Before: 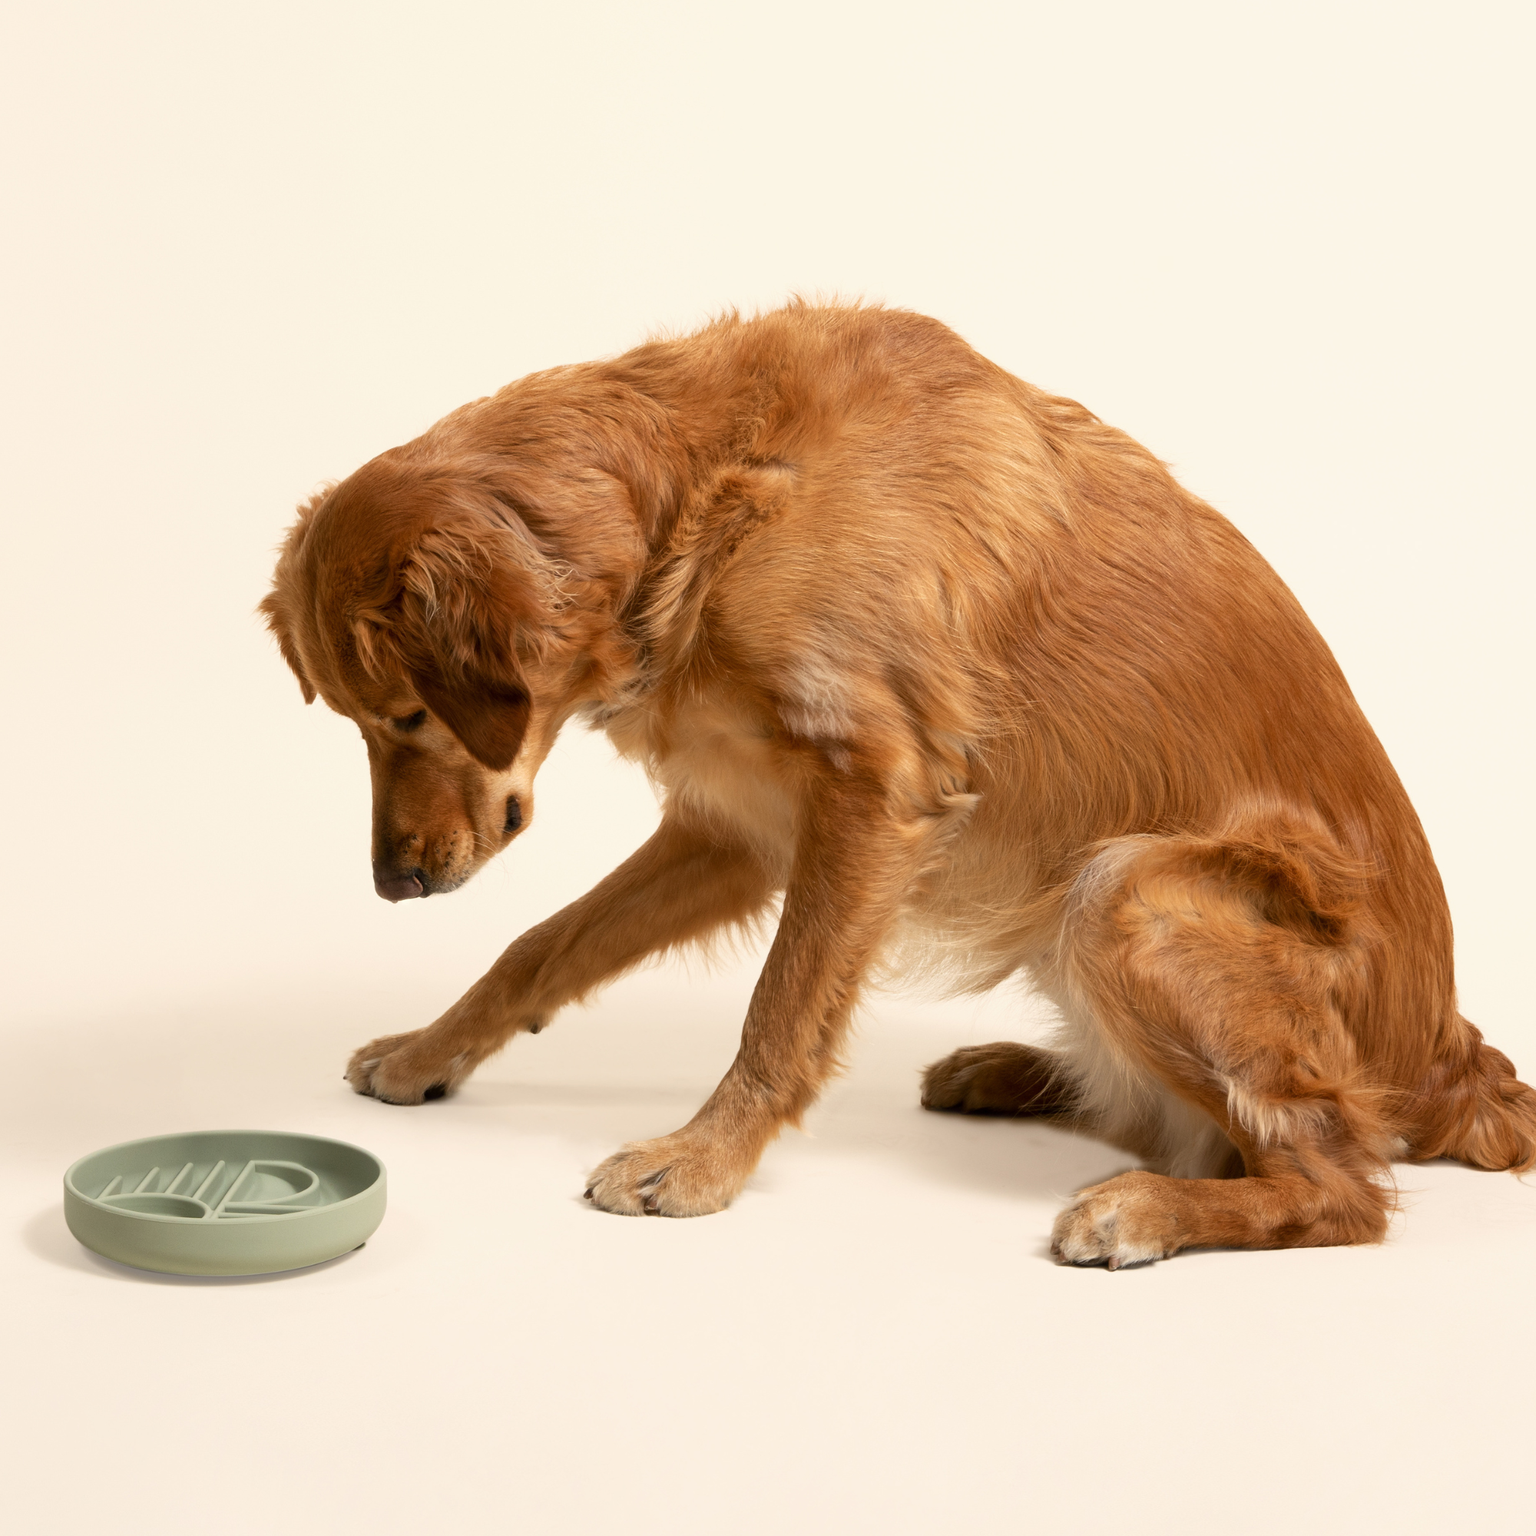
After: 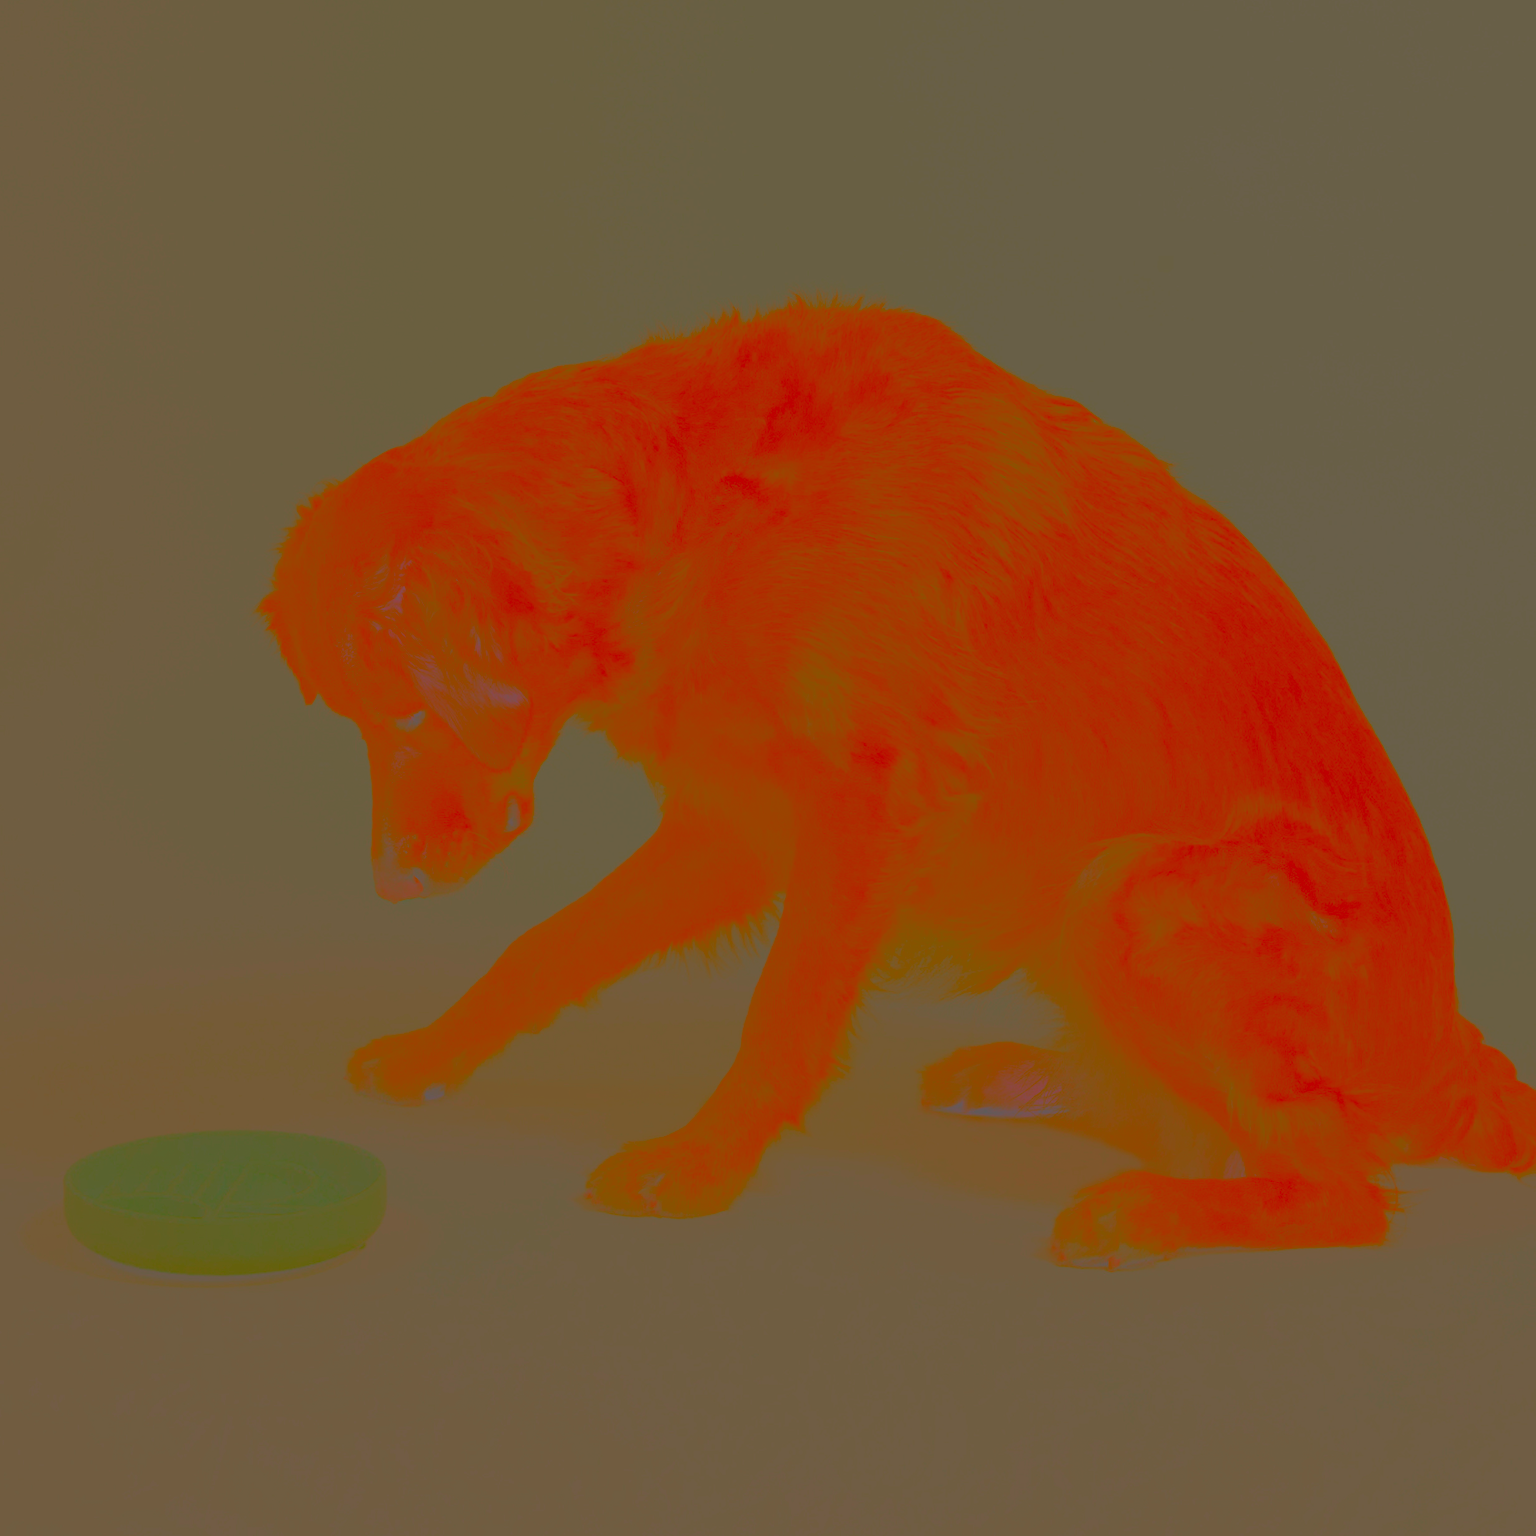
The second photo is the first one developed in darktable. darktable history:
contrast brightness saturation: contrast -0.985, brightness -0.165, saturation 0.763
exposure: black level correction 0, exposure 0.695 EV, compensate exposure bias true, compensate highlight preservation false
